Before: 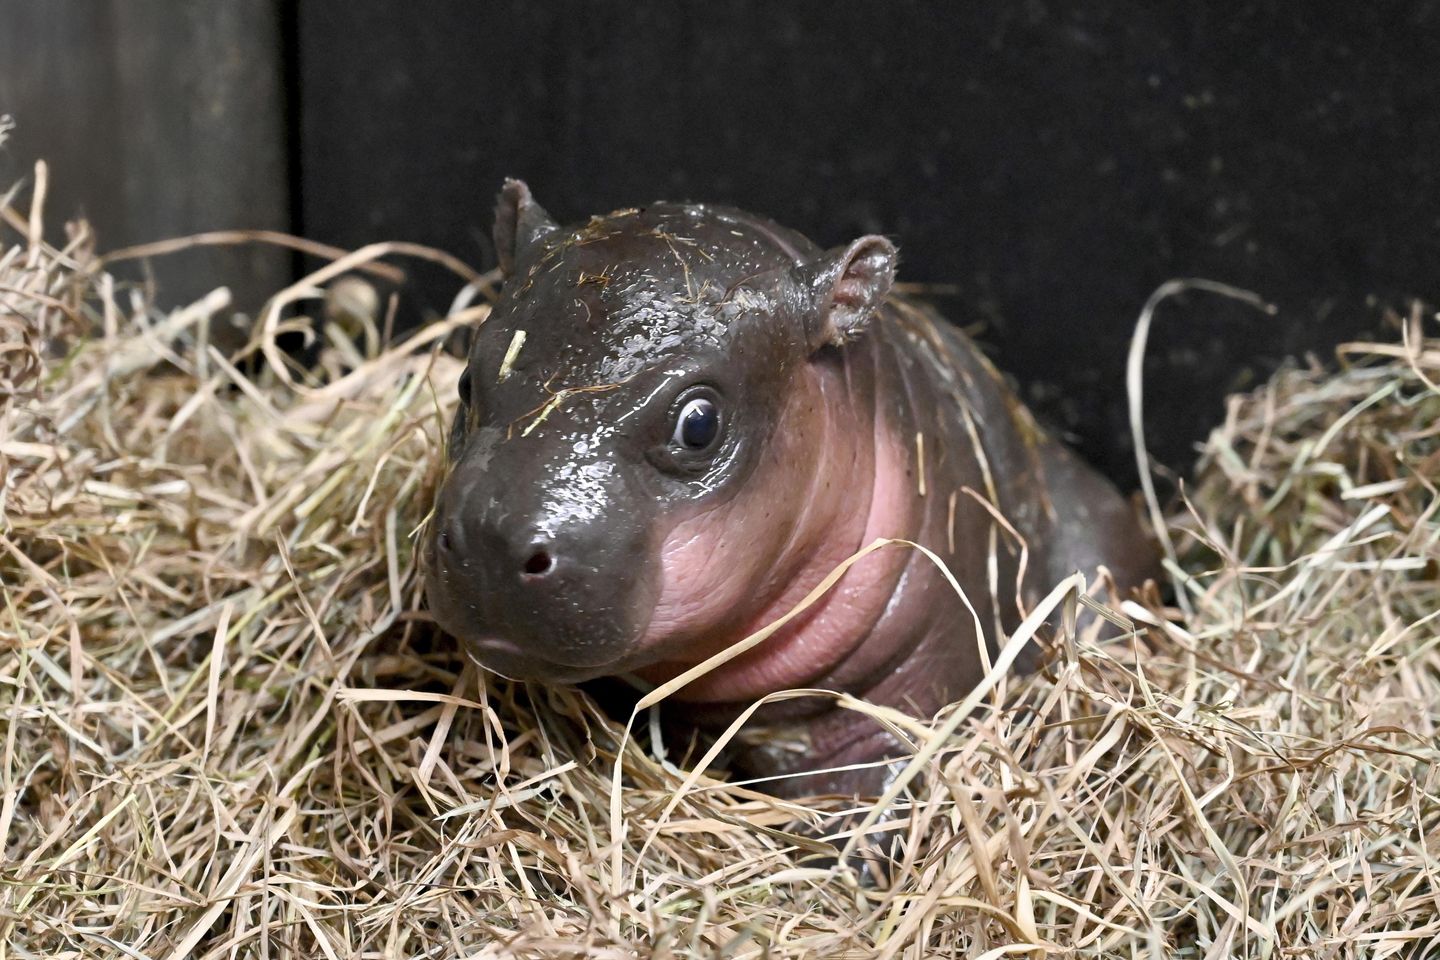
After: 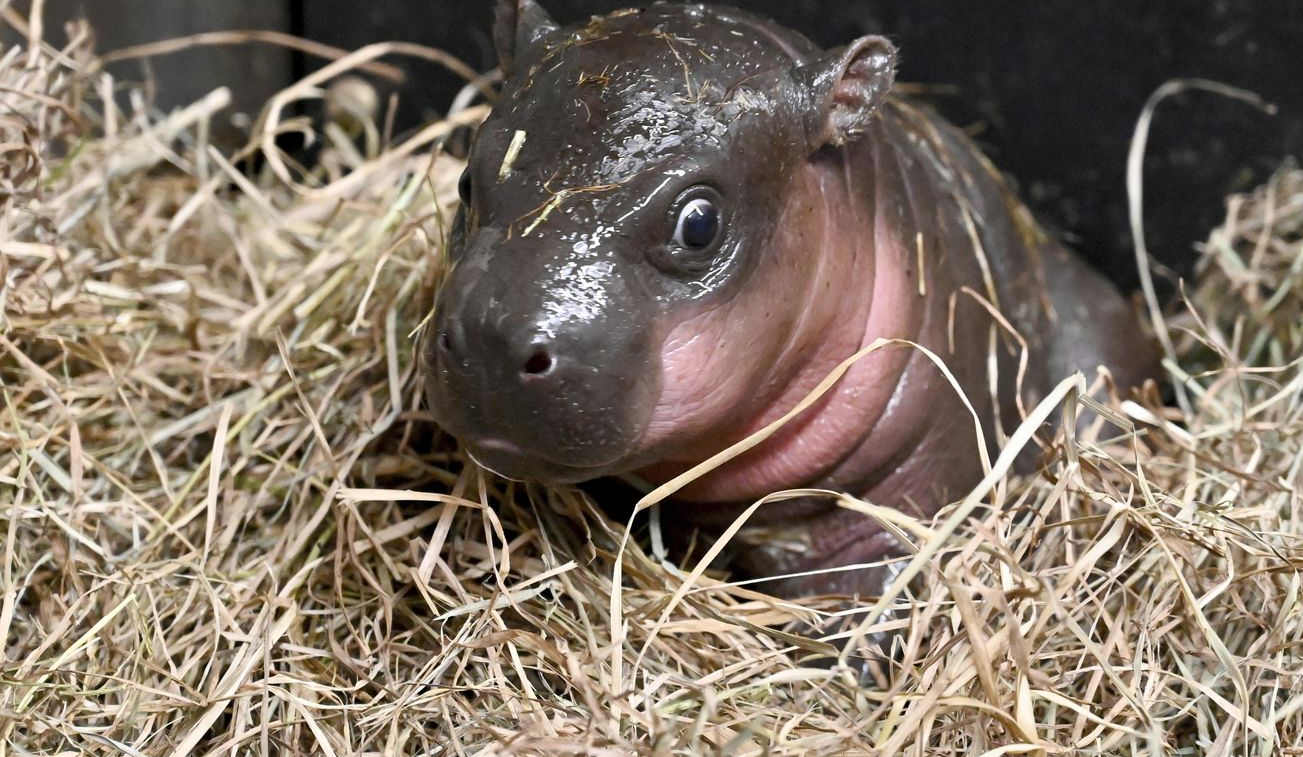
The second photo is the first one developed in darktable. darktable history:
crop: top 20.853%, right 9.466%, bottom 0.254%
